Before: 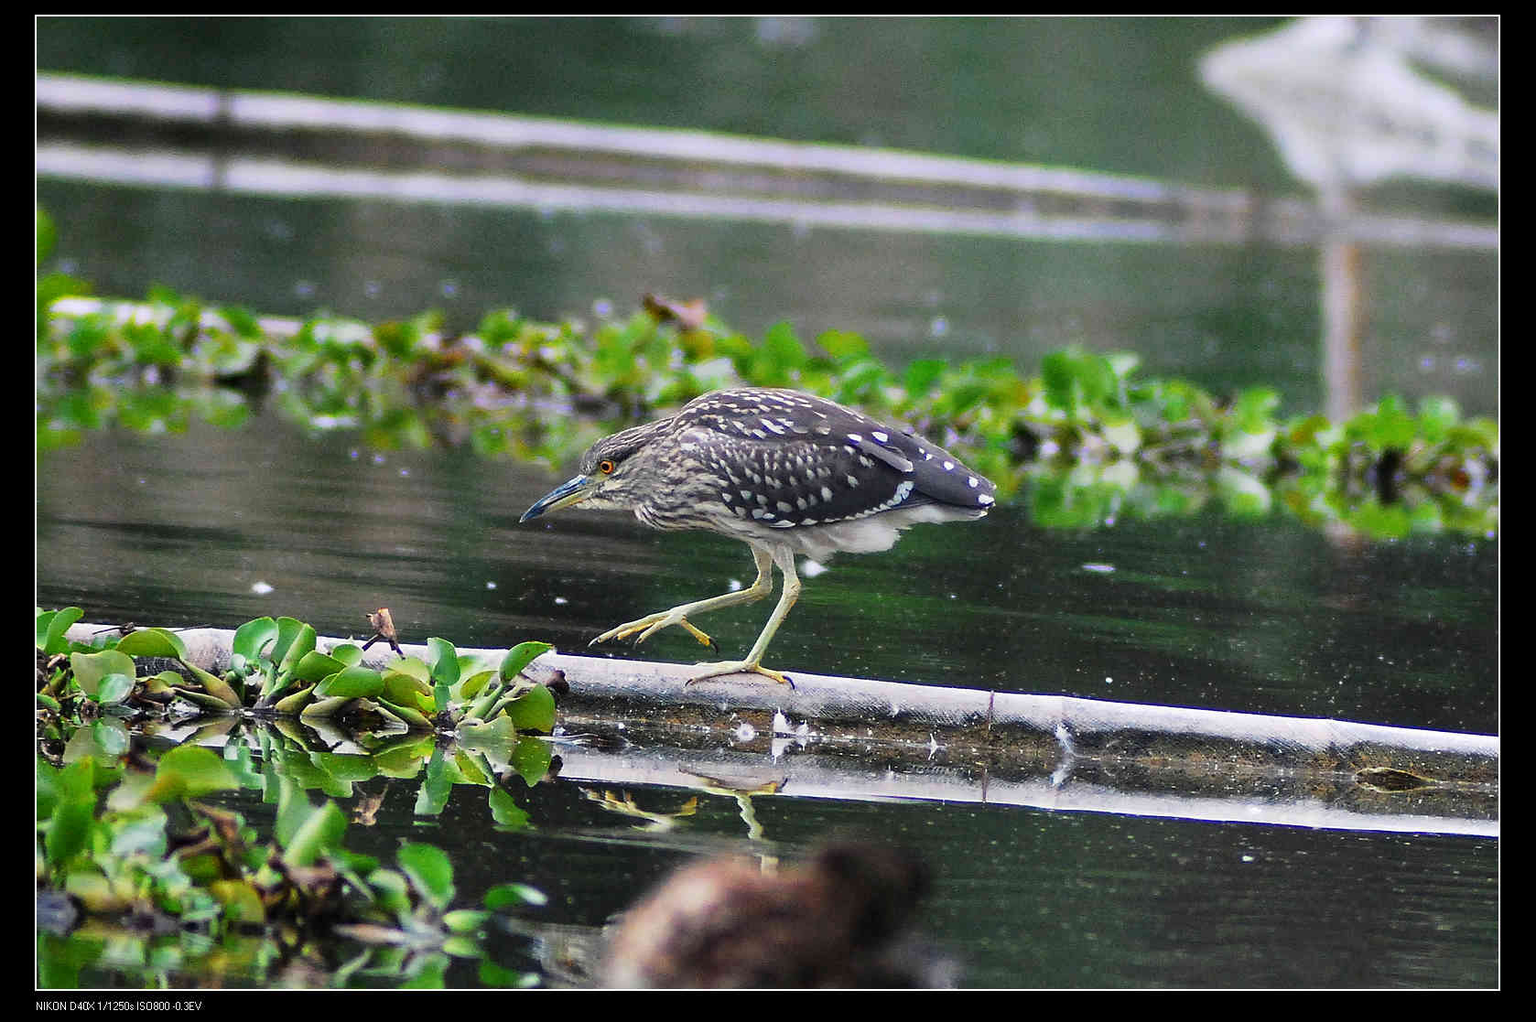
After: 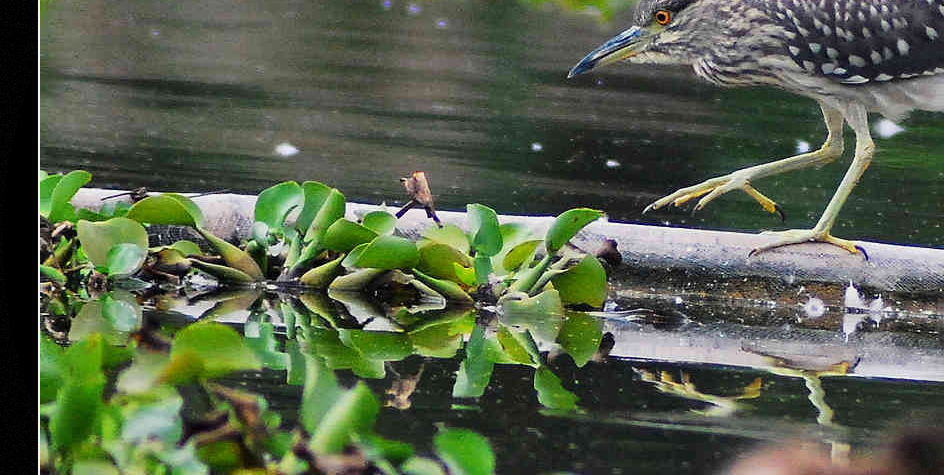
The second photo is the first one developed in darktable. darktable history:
crop: top 44.17%, right 43.732%, bottom 13.252%
shadows and highlights: white point adjustment -3.56, highlights -63.4, soften with gaussian
vignetting: fall-off start 99.48%, dithering 8-bit output
